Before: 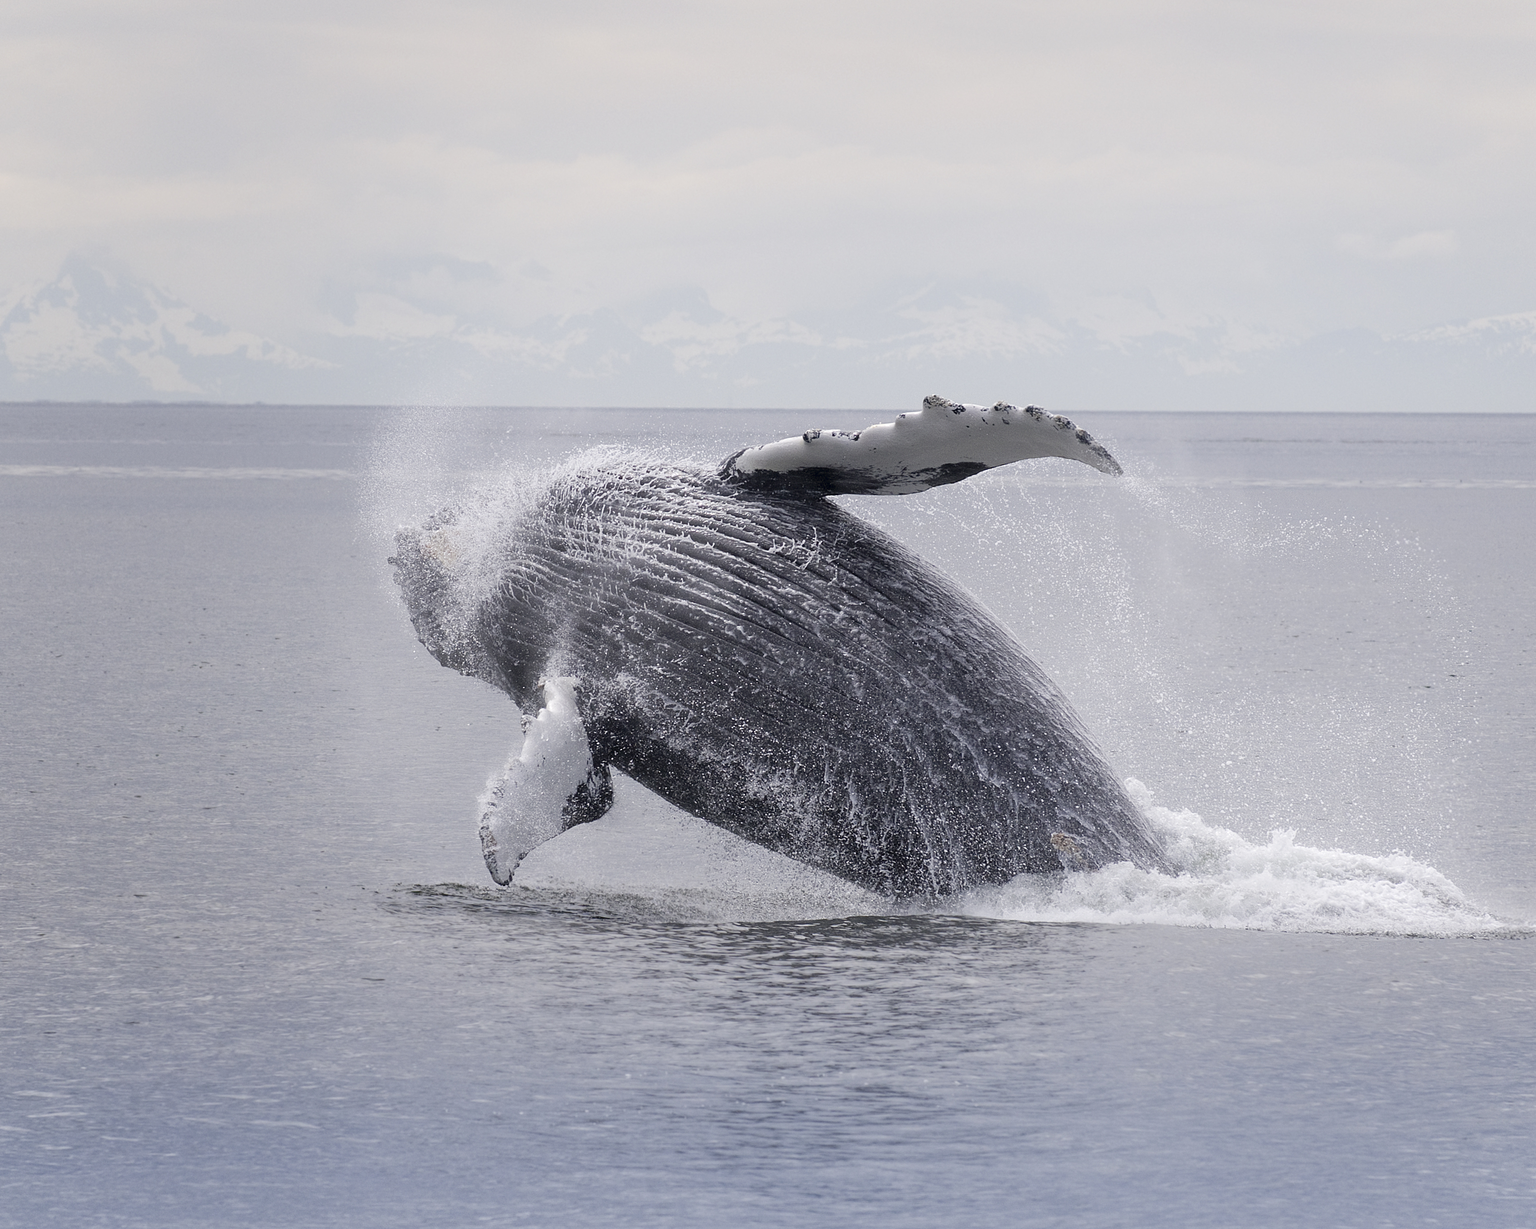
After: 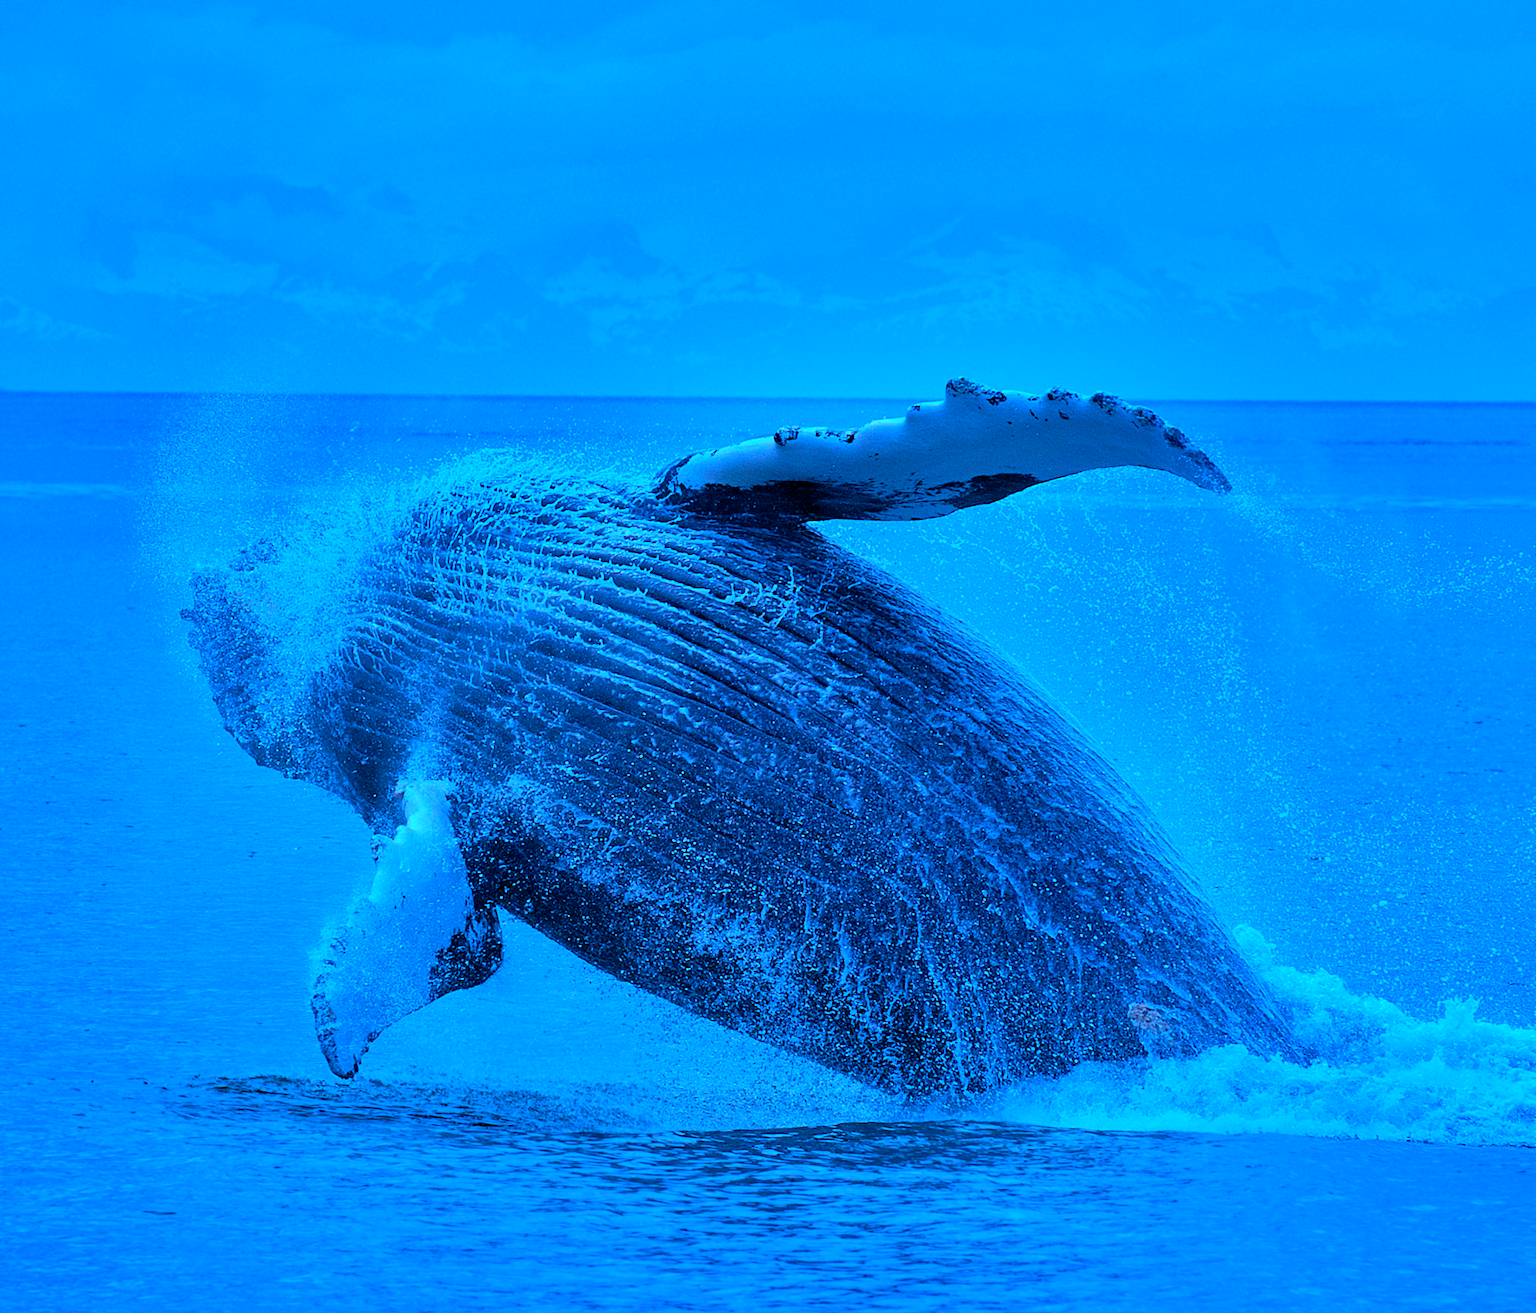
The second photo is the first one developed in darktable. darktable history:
white balance: red 0.766, blue 1.537
crop and rotate: left 17.046%, top 10.659%, right 12.989%, bottom 14.553%
base curve: exposure shift 0, preserve colors none
contrast brightness saturation: contrast 0.05
haze removal: compatibility mode true, adaptive false
shadows and highlights: radius 108.52, shadows 40.68, highlights -72.88, low approximation 0.01, soften with gaussian
color balance rgb: linear chroma grading › global chroma 15%, perceptual saturation grading › global saturation 30%
